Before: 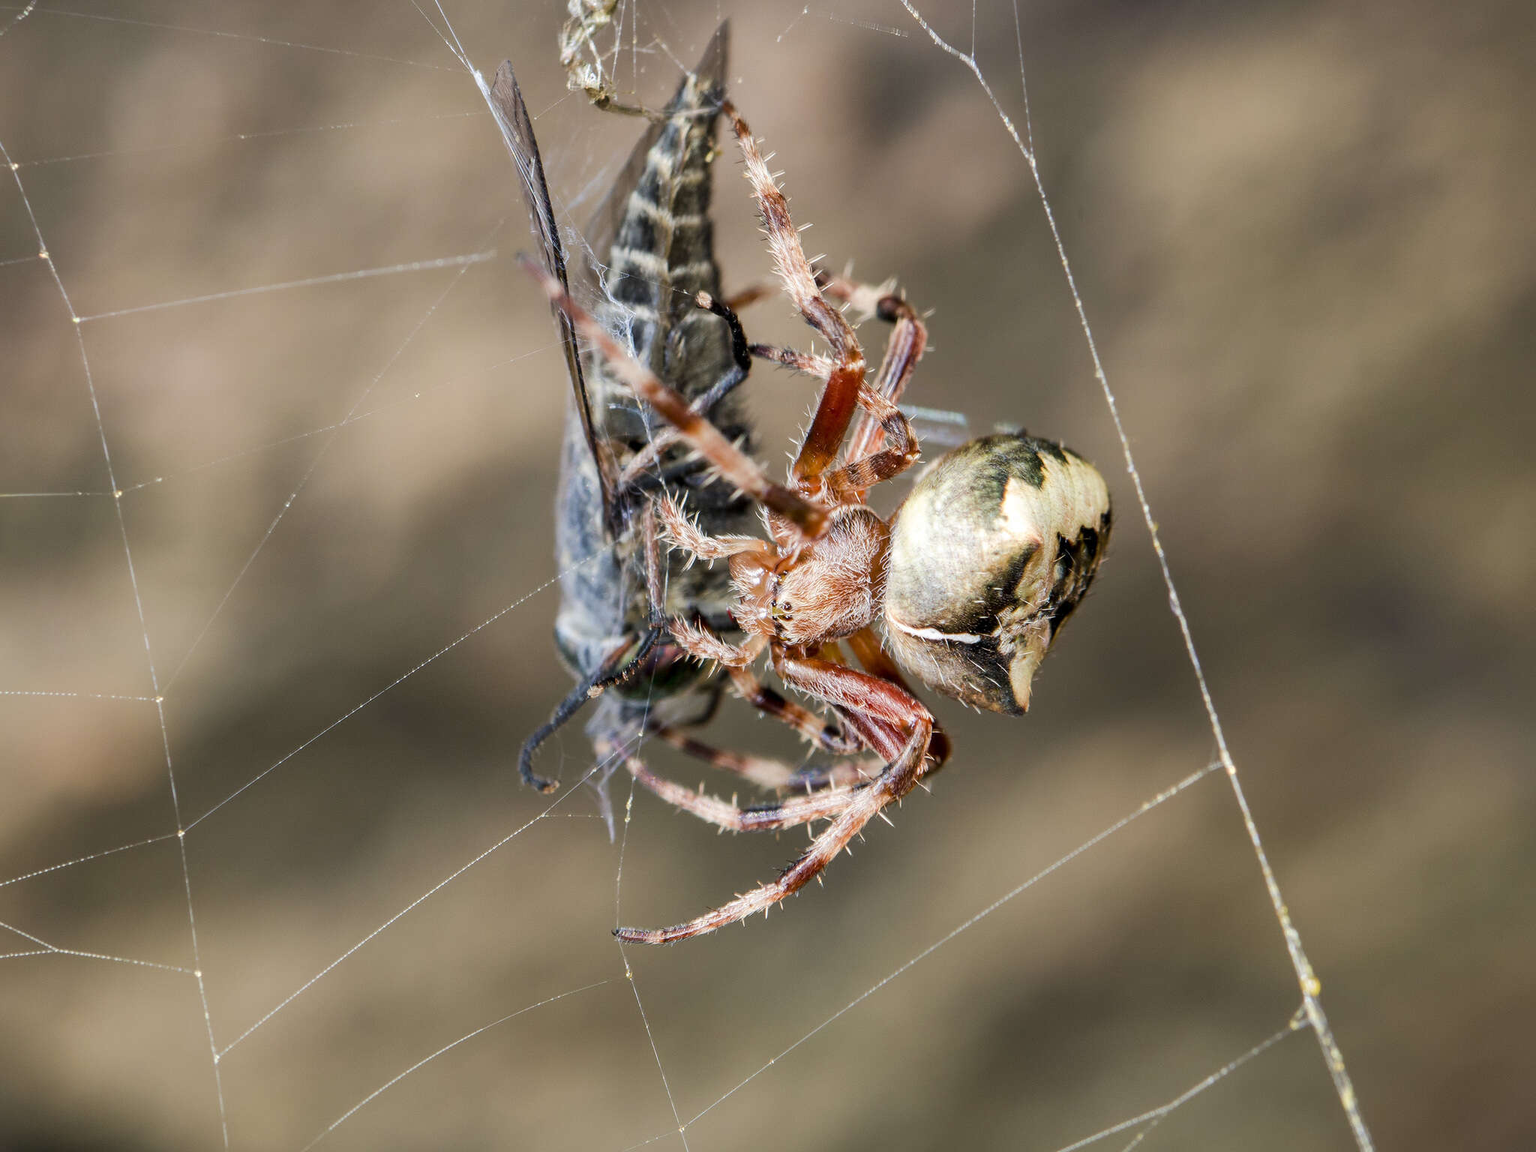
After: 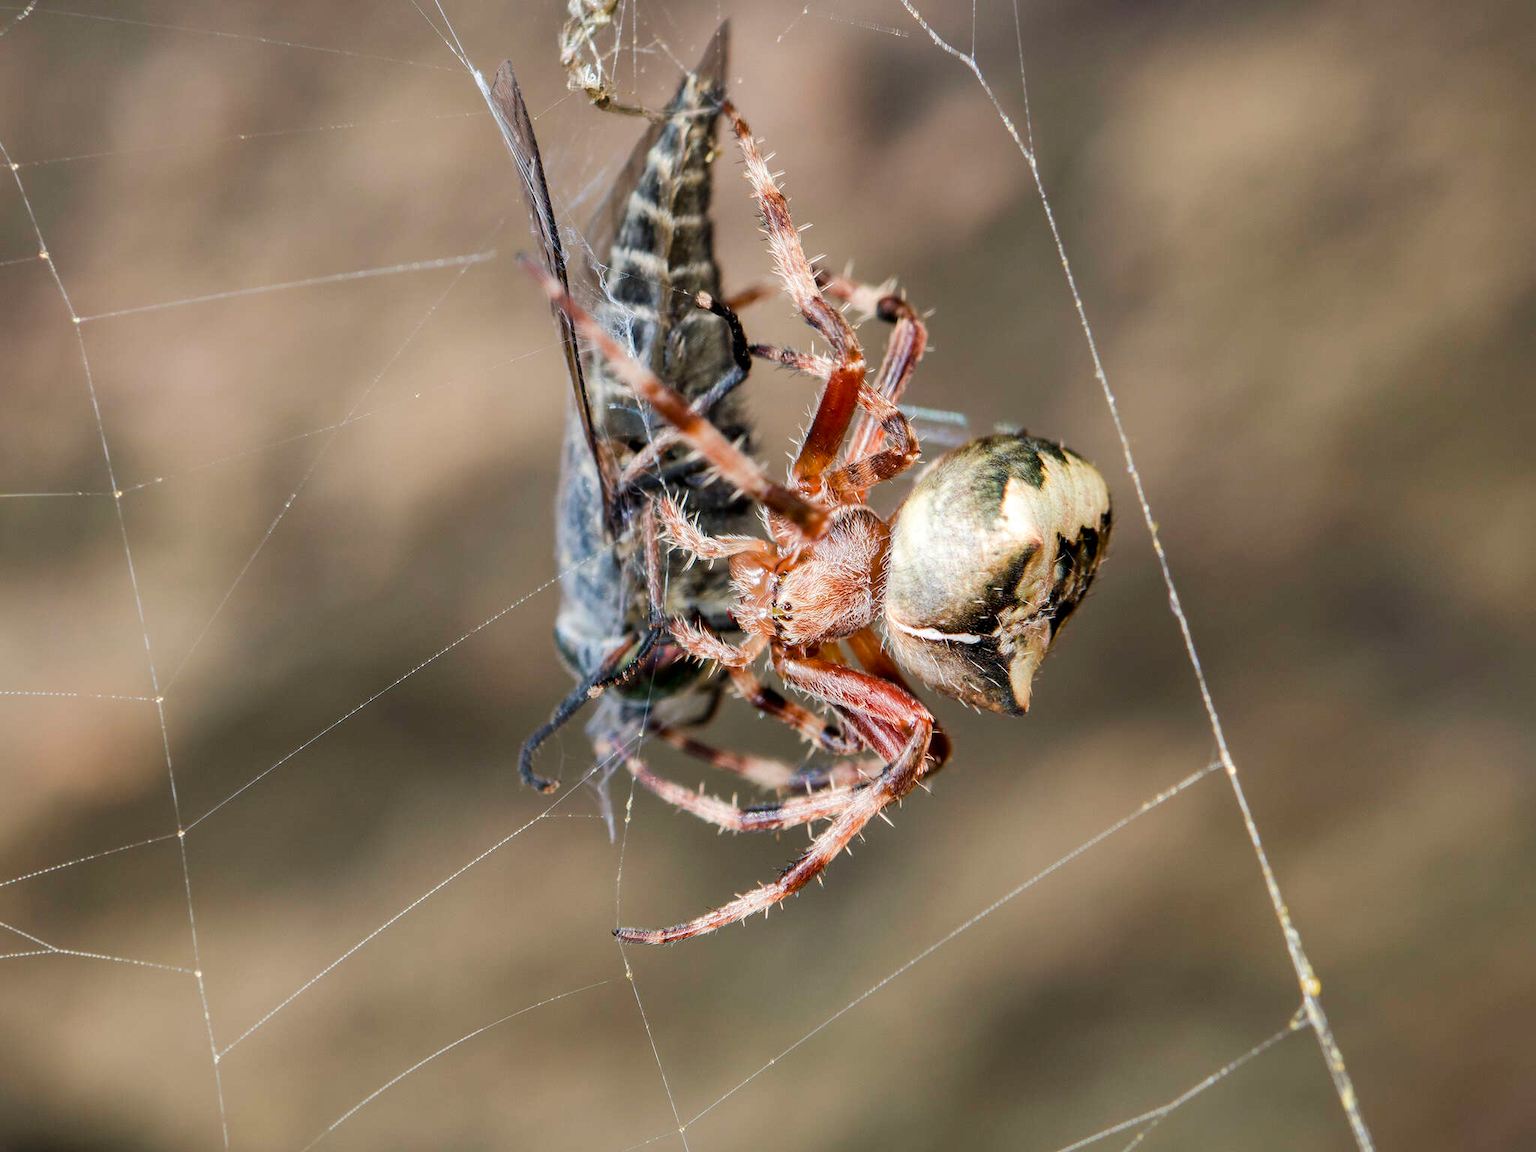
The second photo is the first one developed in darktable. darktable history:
shadows and highlights: shadows 32.29, highlights -33.21, soften with gaussian
exposure: black level correction 0, compensate highlight preservation false
